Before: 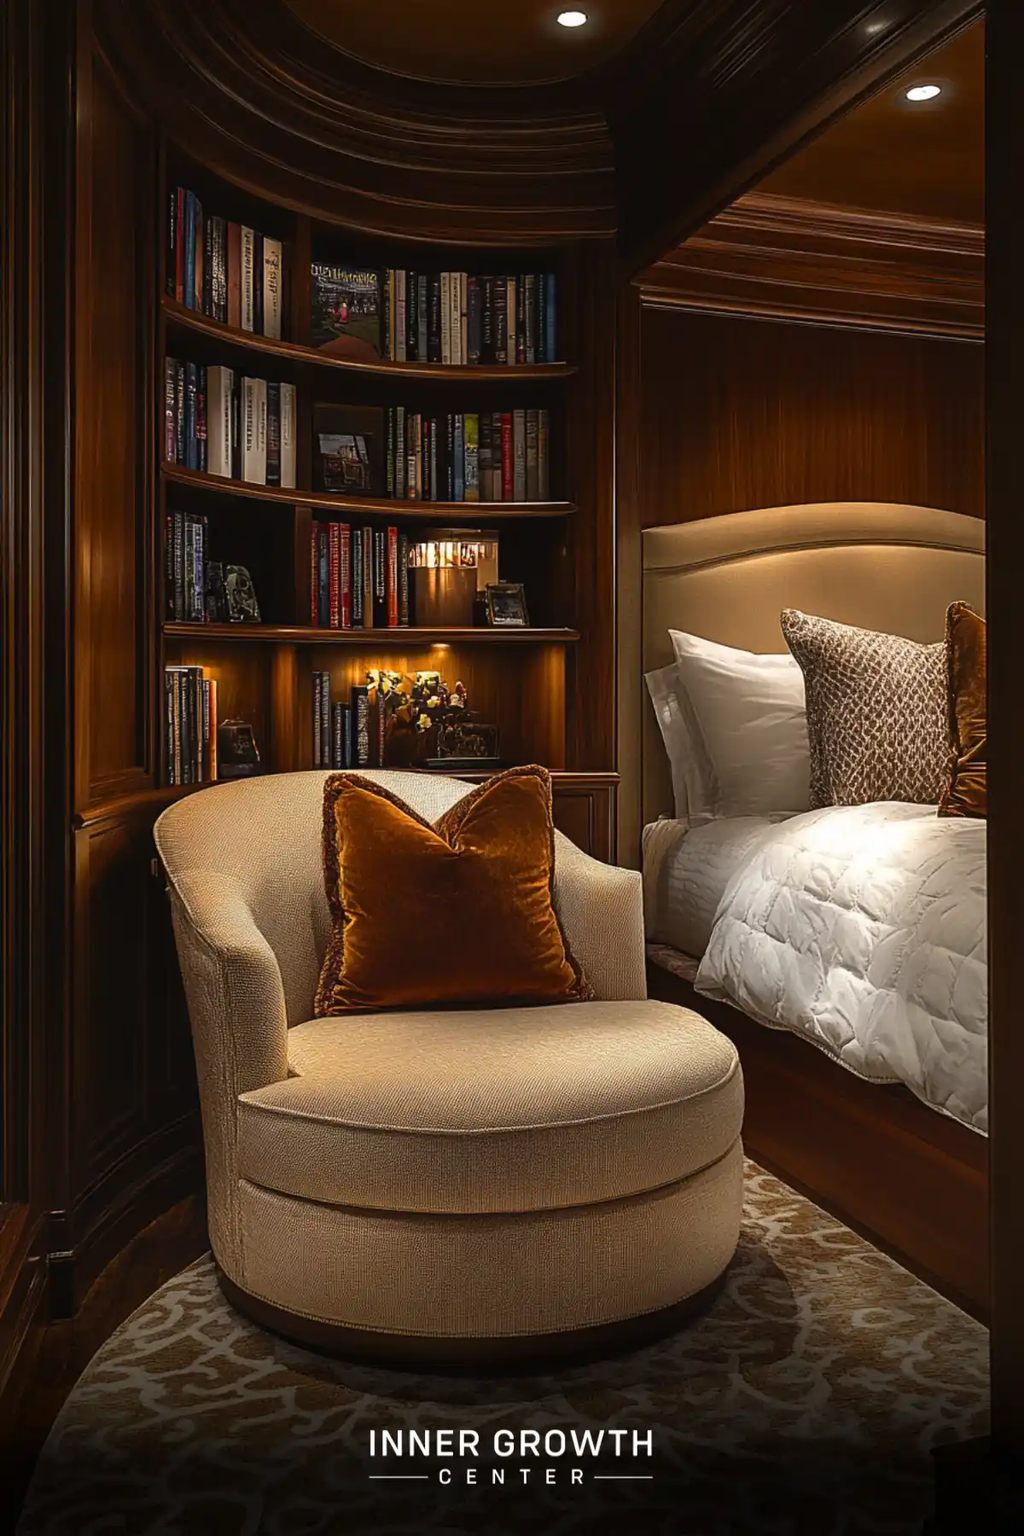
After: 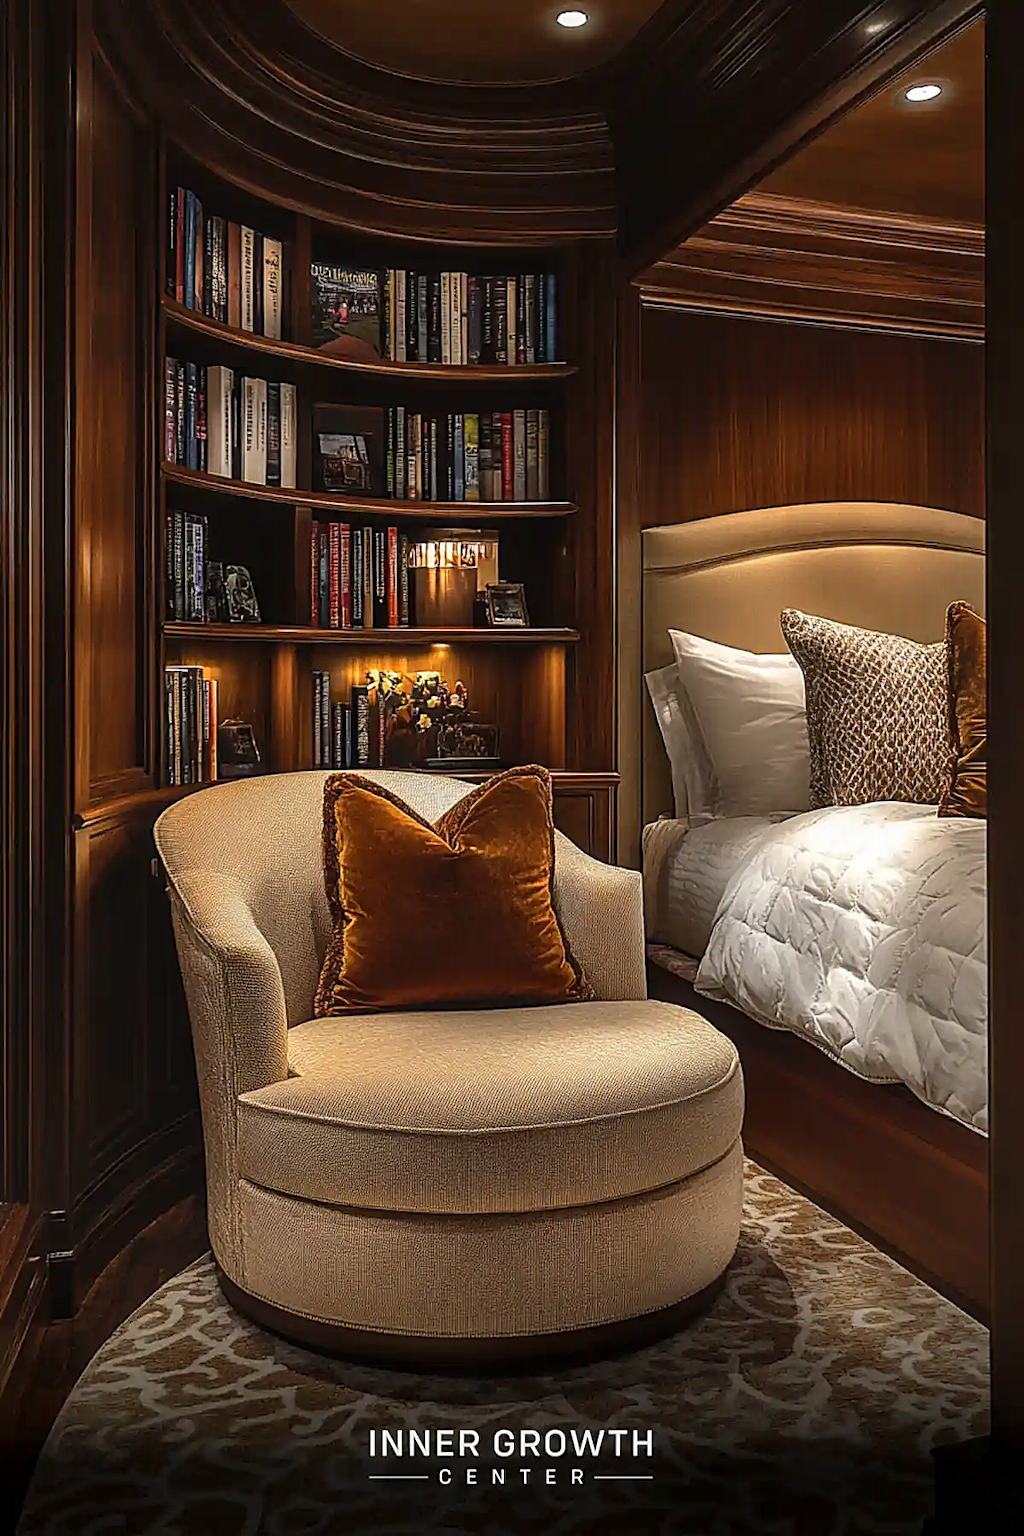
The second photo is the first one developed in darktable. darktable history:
local contrast: on, module defaults
sharpen: on, module defaults
shadows and highlights: shadows 32.83, highlights -47.7, soften with gaussian
